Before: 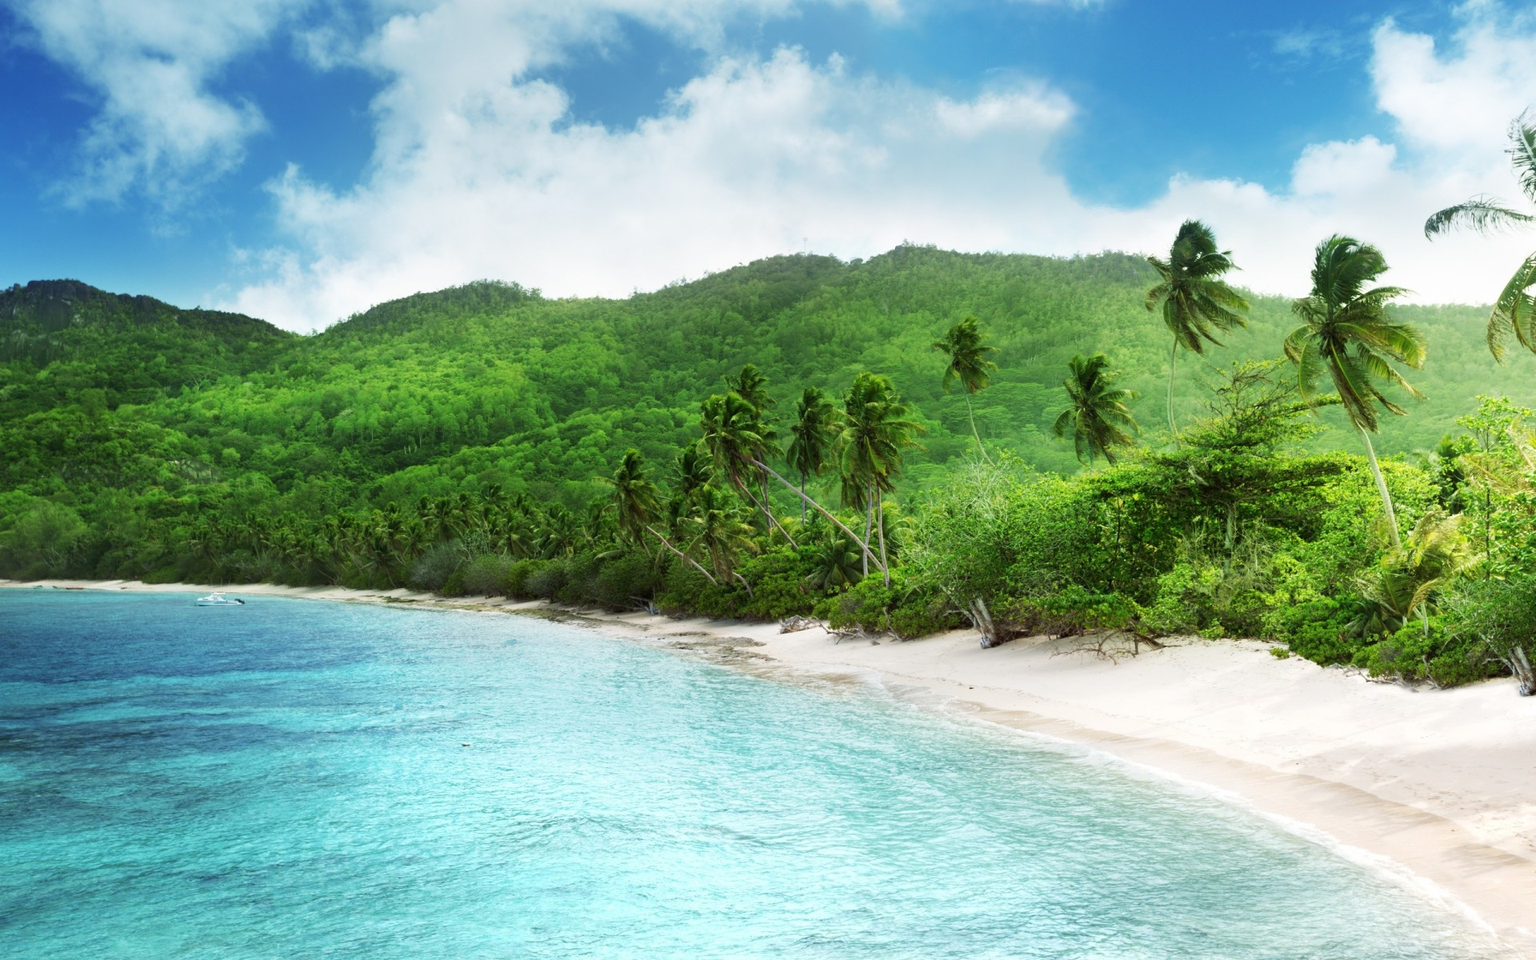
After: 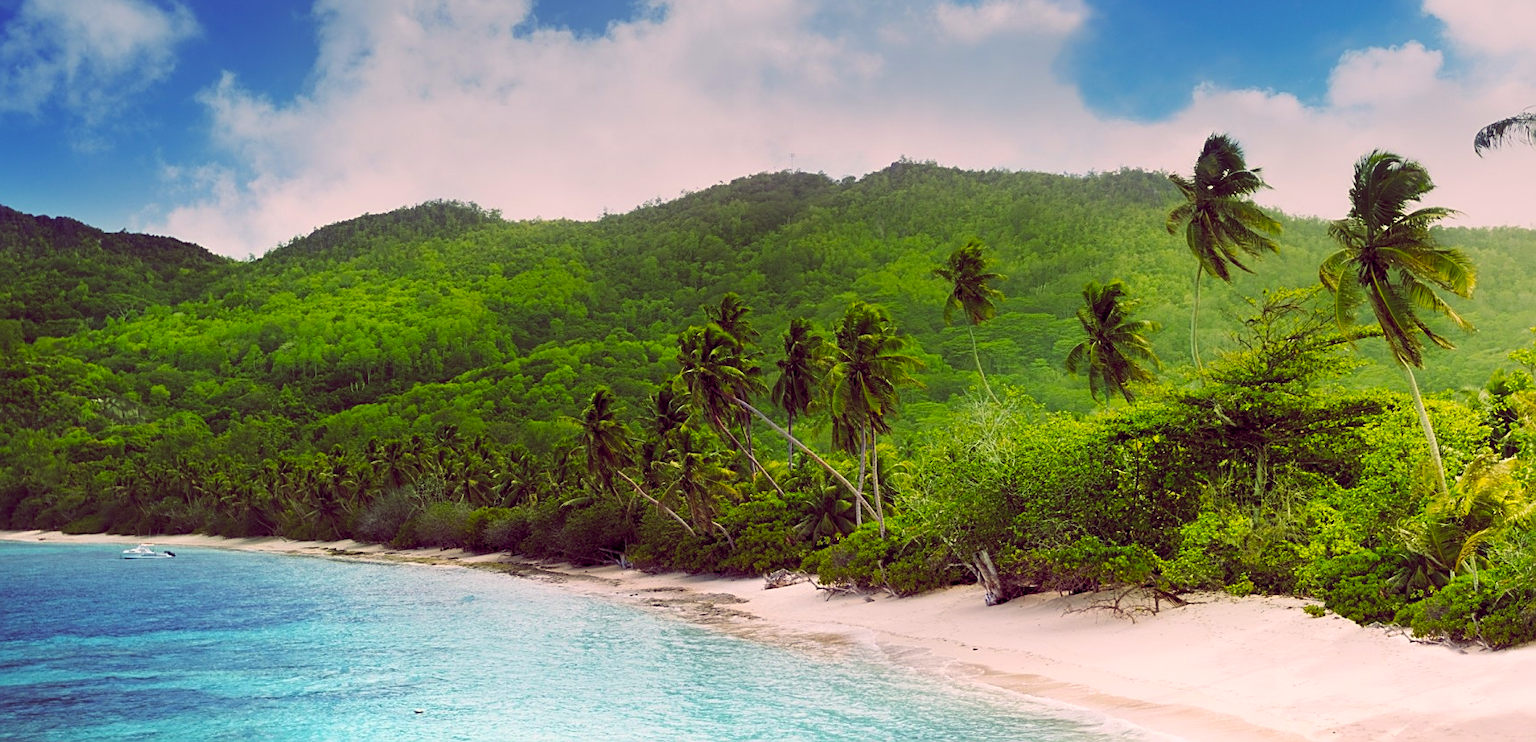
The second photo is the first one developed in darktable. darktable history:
color balance rgb: shadows lift › chroma 6.43%, shadows lift › hue 305.74°, highlights gain › chroma 2.43%, highlights gain › hue 35.74°, global offset › chroma 0.28%, global offset › hue 320.29°, linear chroma grading › global chroma 5.5%, perceptual saturation grading › global saturation 30%, contrast 5.15%
crop: left 5.596%, top 10.314%, right 3.534%, bottom 19.395%
sharpen: on, module defaults
graduated density: rotation 5.63°, offset 76.9
